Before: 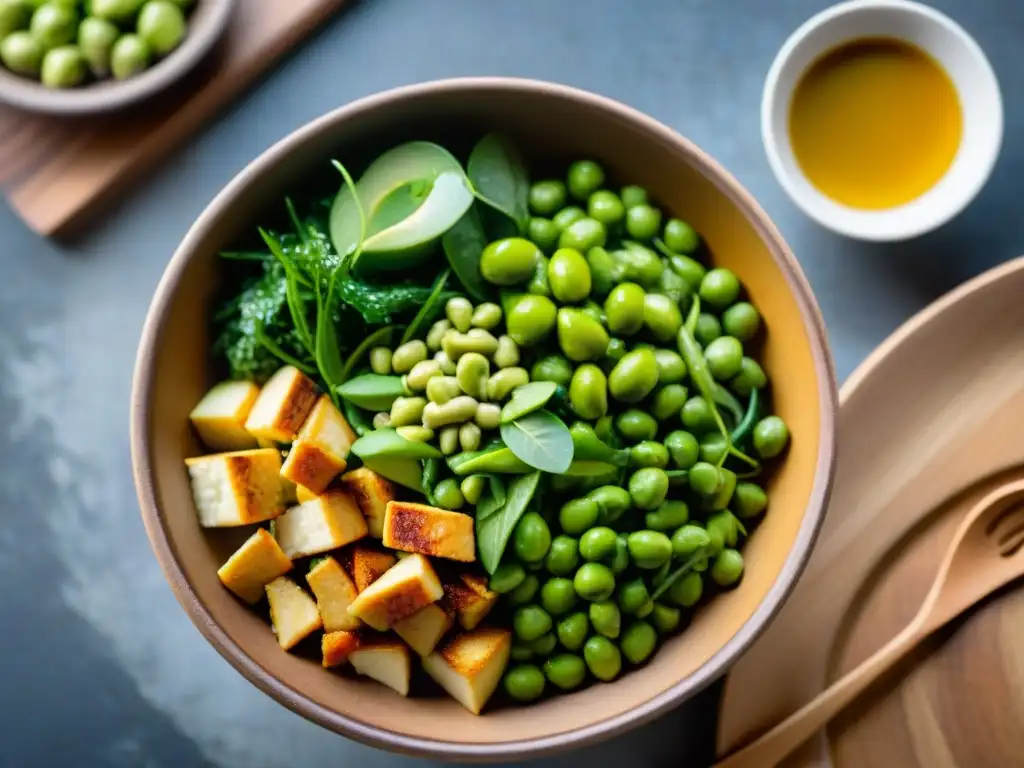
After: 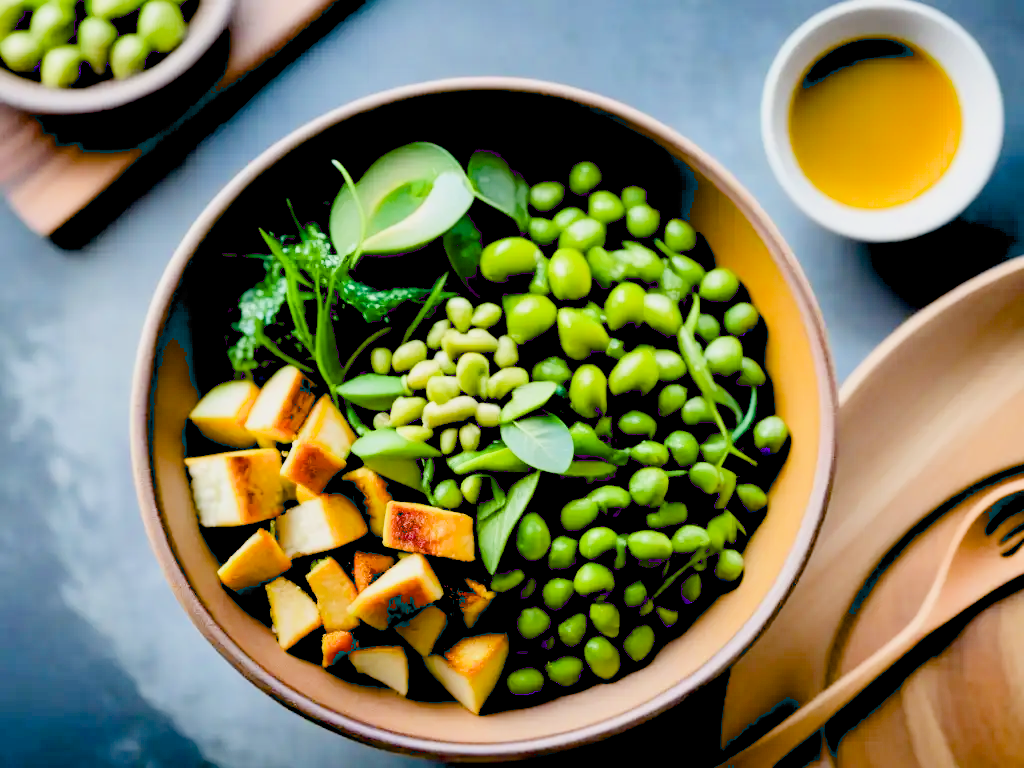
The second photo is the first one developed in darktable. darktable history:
filmic rgb: black relative exposure -7.65 EV, white relative exposure 4.56 EV, threshold 2.97 EV, hardness 3.61, enable highlight reconstruction true
exposure: black level correction 0.036, exposure 0.906 EV, compensate highlight preservation false
